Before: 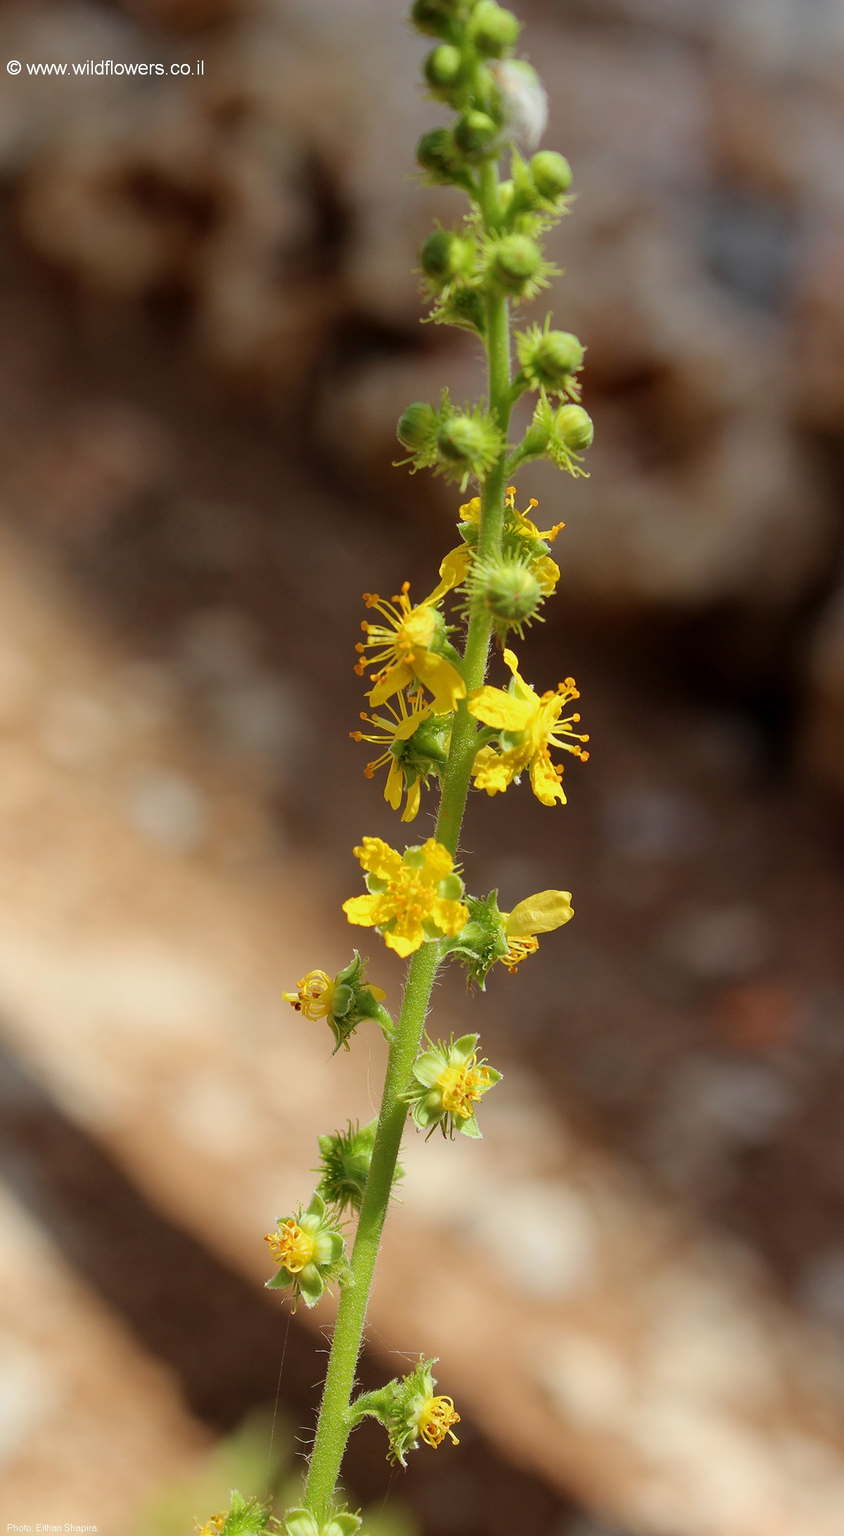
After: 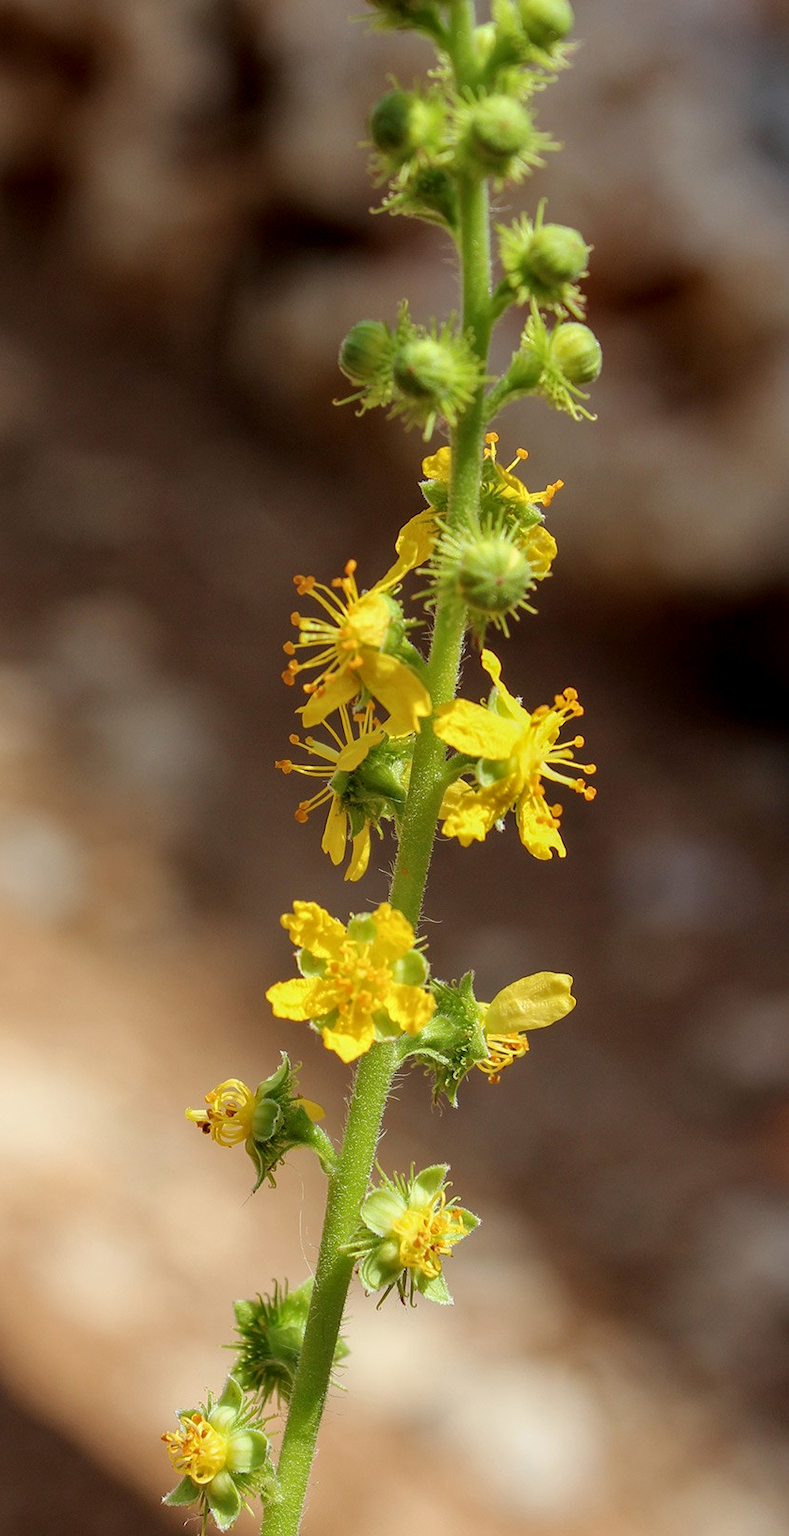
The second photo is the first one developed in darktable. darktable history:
crop and rotate: left 17.046%, top 10.659%, right 12.989%, bottom 14.553%
local contrast: on, module defaults
